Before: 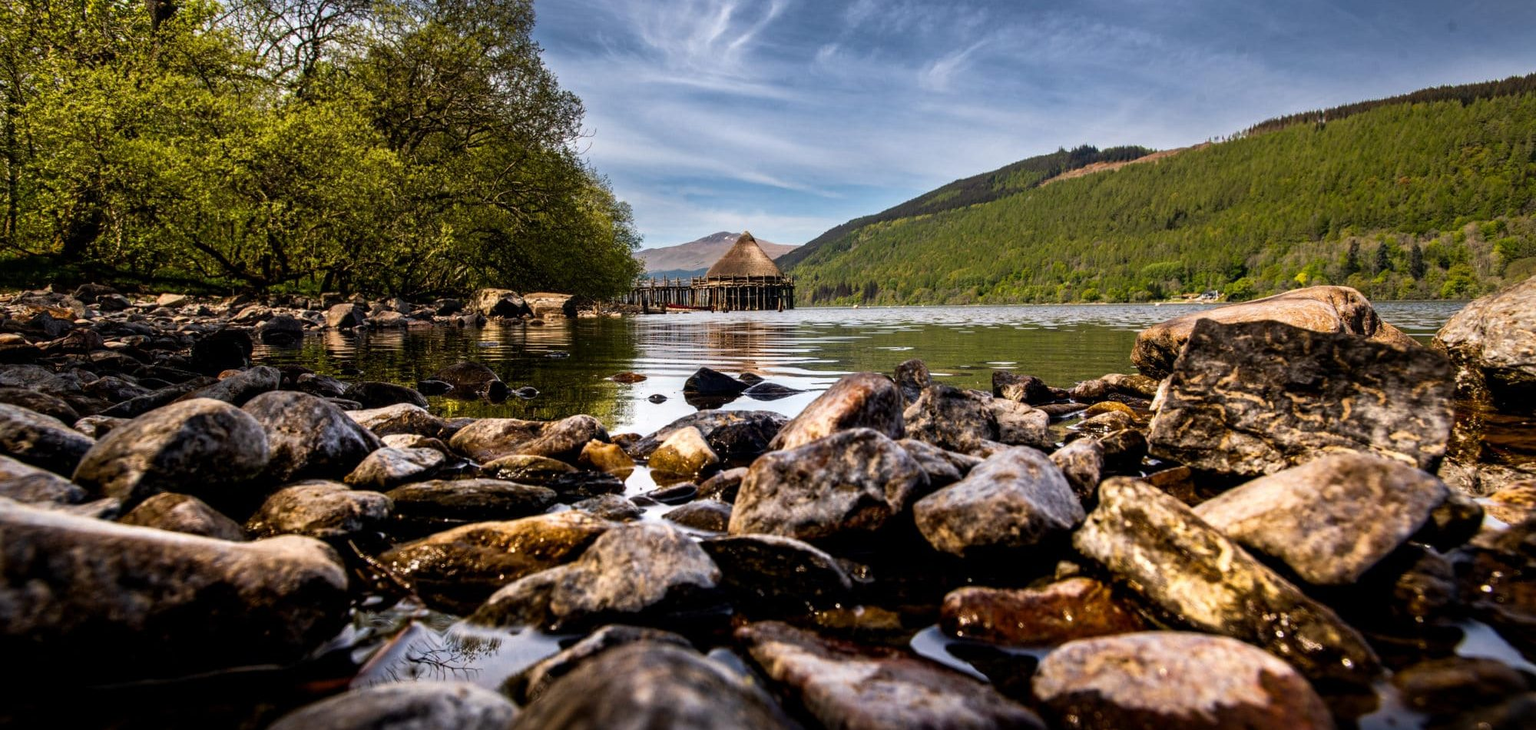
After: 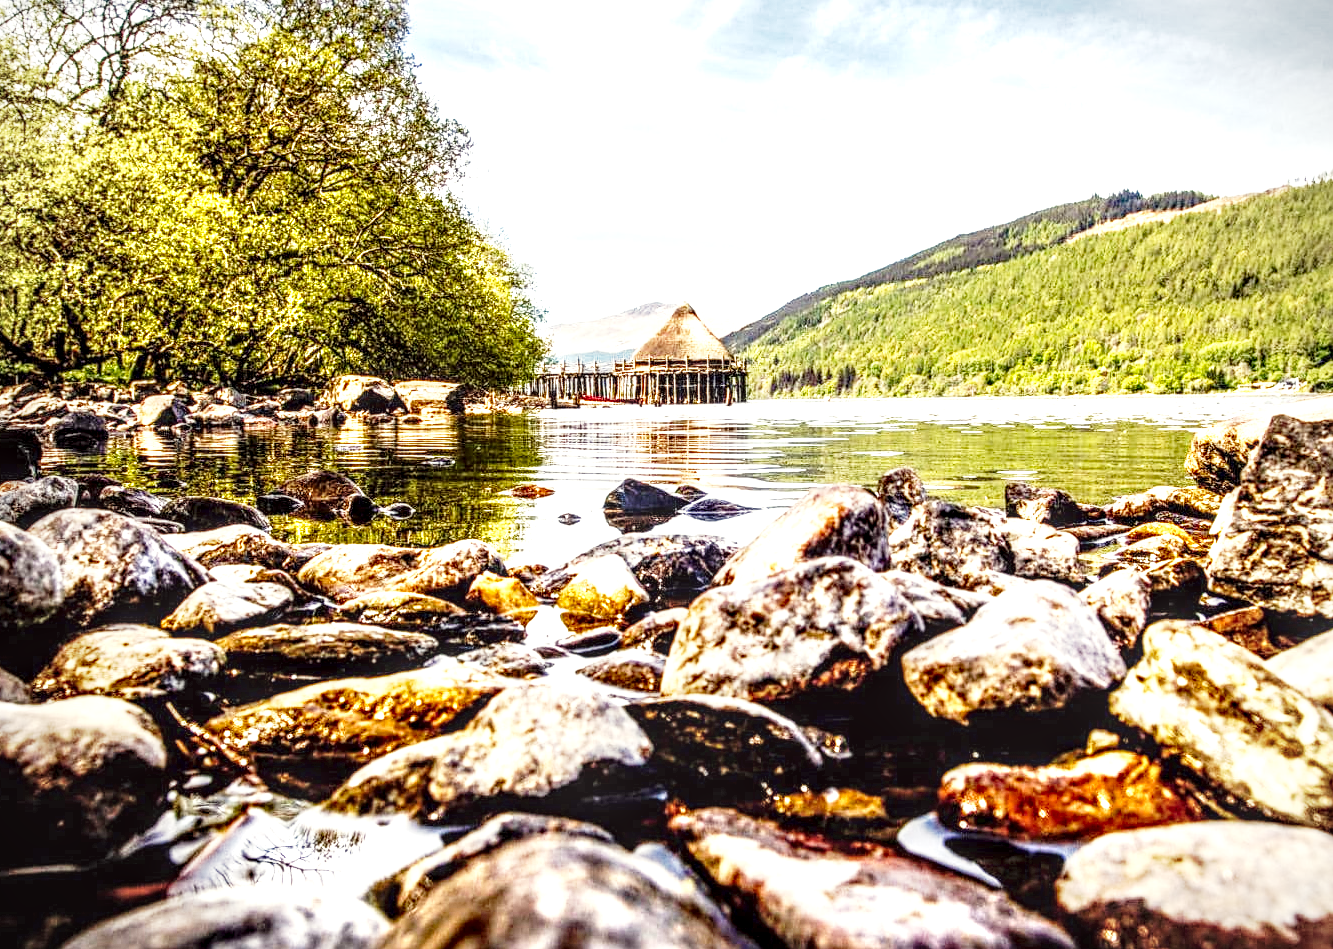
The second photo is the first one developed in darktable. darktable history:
crop and rotate: left 14.388%, right 18.935%
local contrast: highlights 3%, shadows 6%, detail 182%
base curve: curves: ch0 [(0, 0) (0.028, 0.03) (0.121, 0.232) (0.46, 0.748) (0.859, 0.968) (1, 1)], preserve colors none
vignetting: fall-off radius 60.96%, unbound false
sharpen: amount 0.212
color correction: highlights a* -0.897, highlights b* 4.6, shadows a* 3.52
exposure: exposure 2.035 EV, compensate highlight preservation false
